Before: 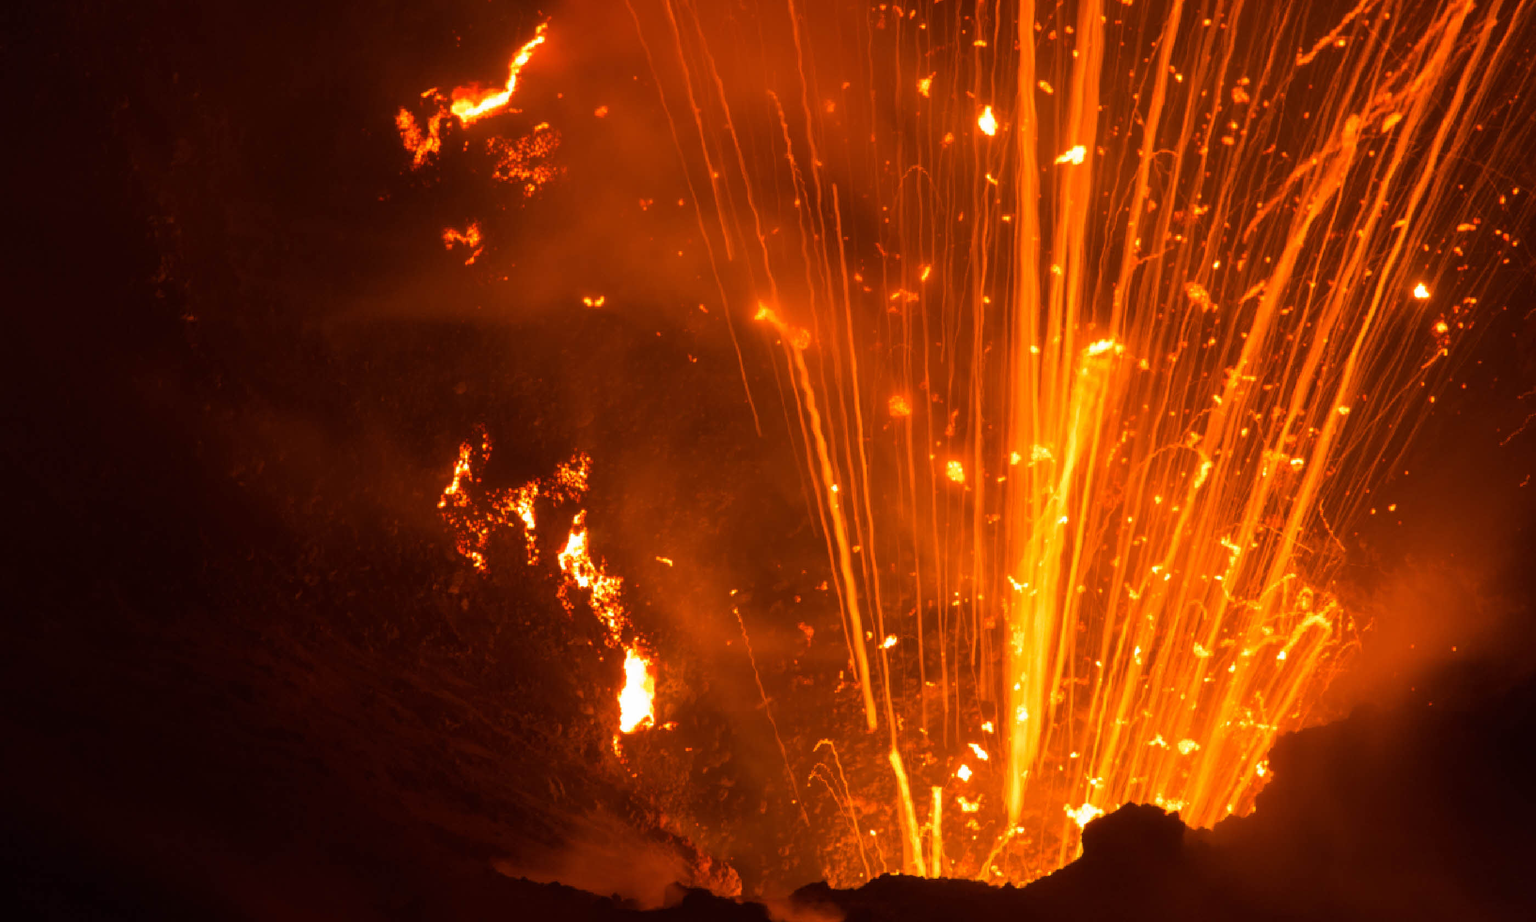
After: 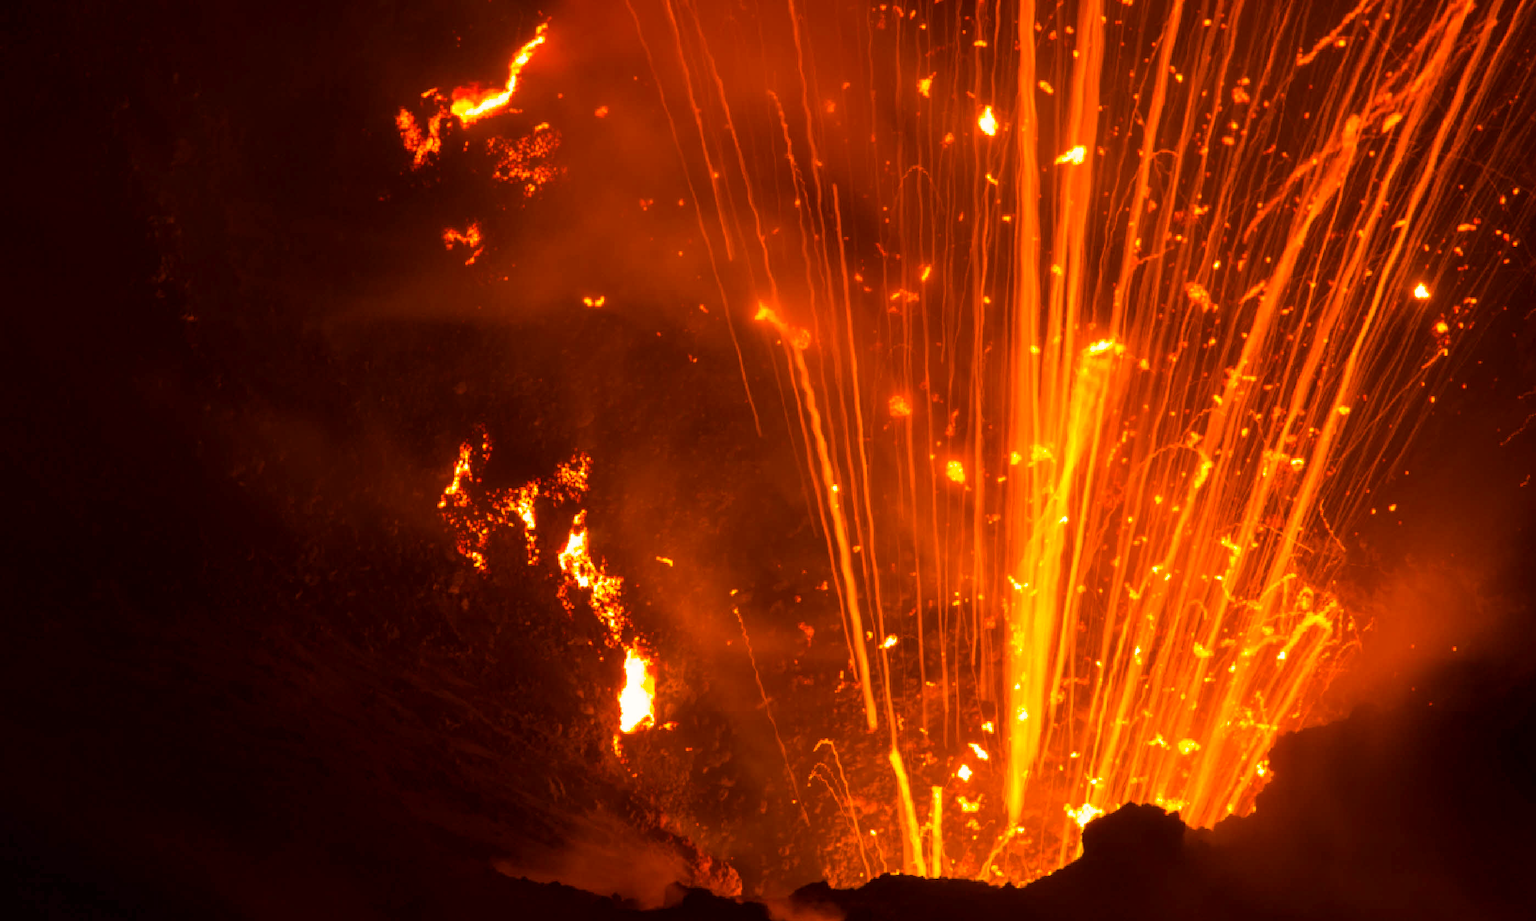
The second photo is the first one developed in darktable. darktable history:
exposure: compensate highlight preservation false
local contrast: highlights 105%, shadows 98%, detail 119%, midtone range 0.2
color balance rgb: highlights gain › chroma 2.482%, highlights gain › hue 35.41°, linear chroma grading › global chroma 14.516%, perceptual saturation grading › global saturation 36.225%, global vibrance 20%
contrast brightness saturation: contrast 0.05
